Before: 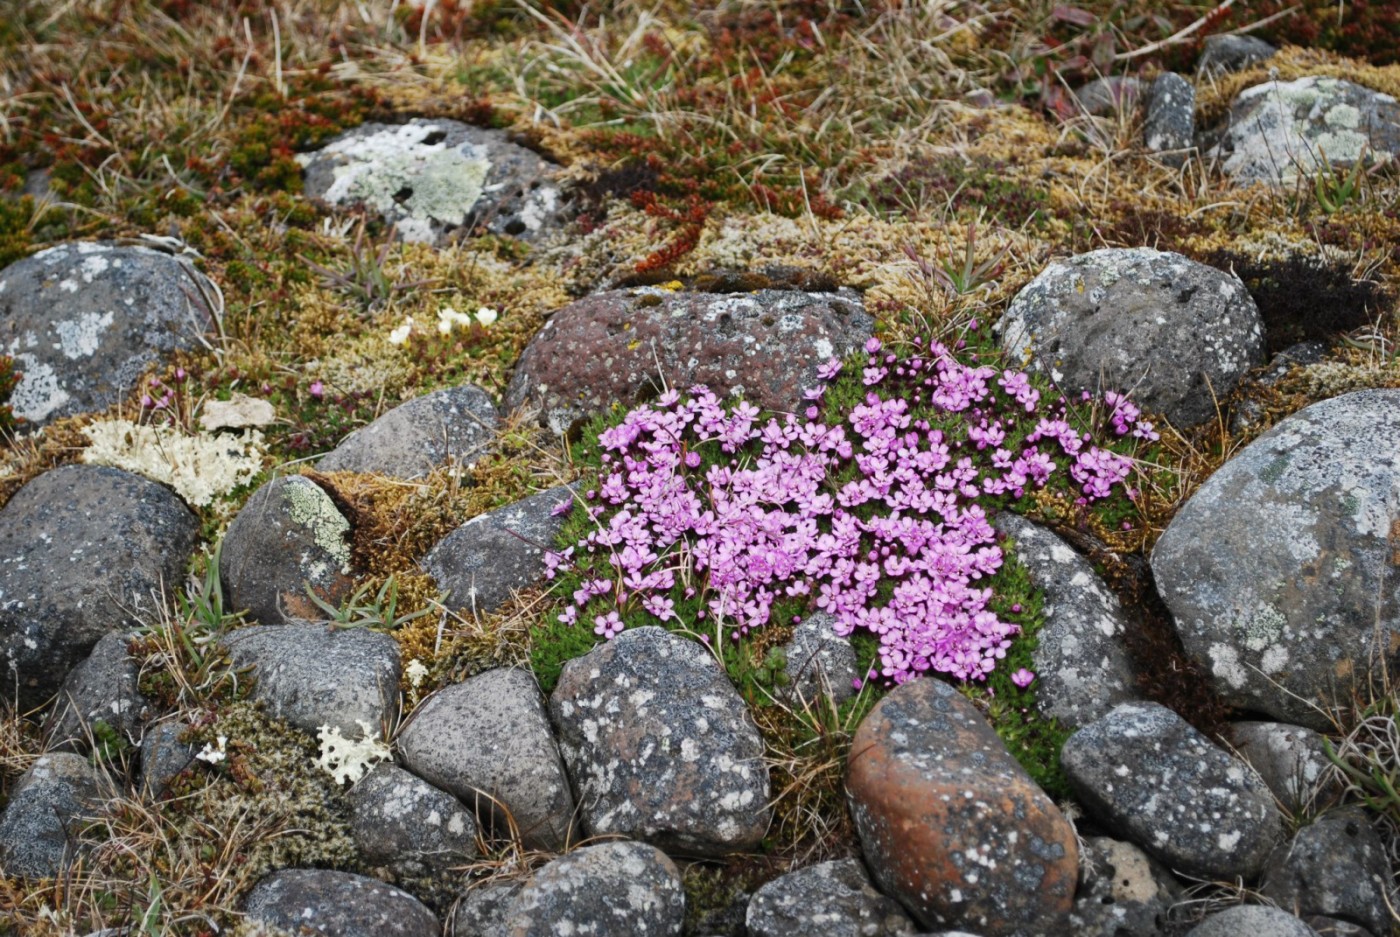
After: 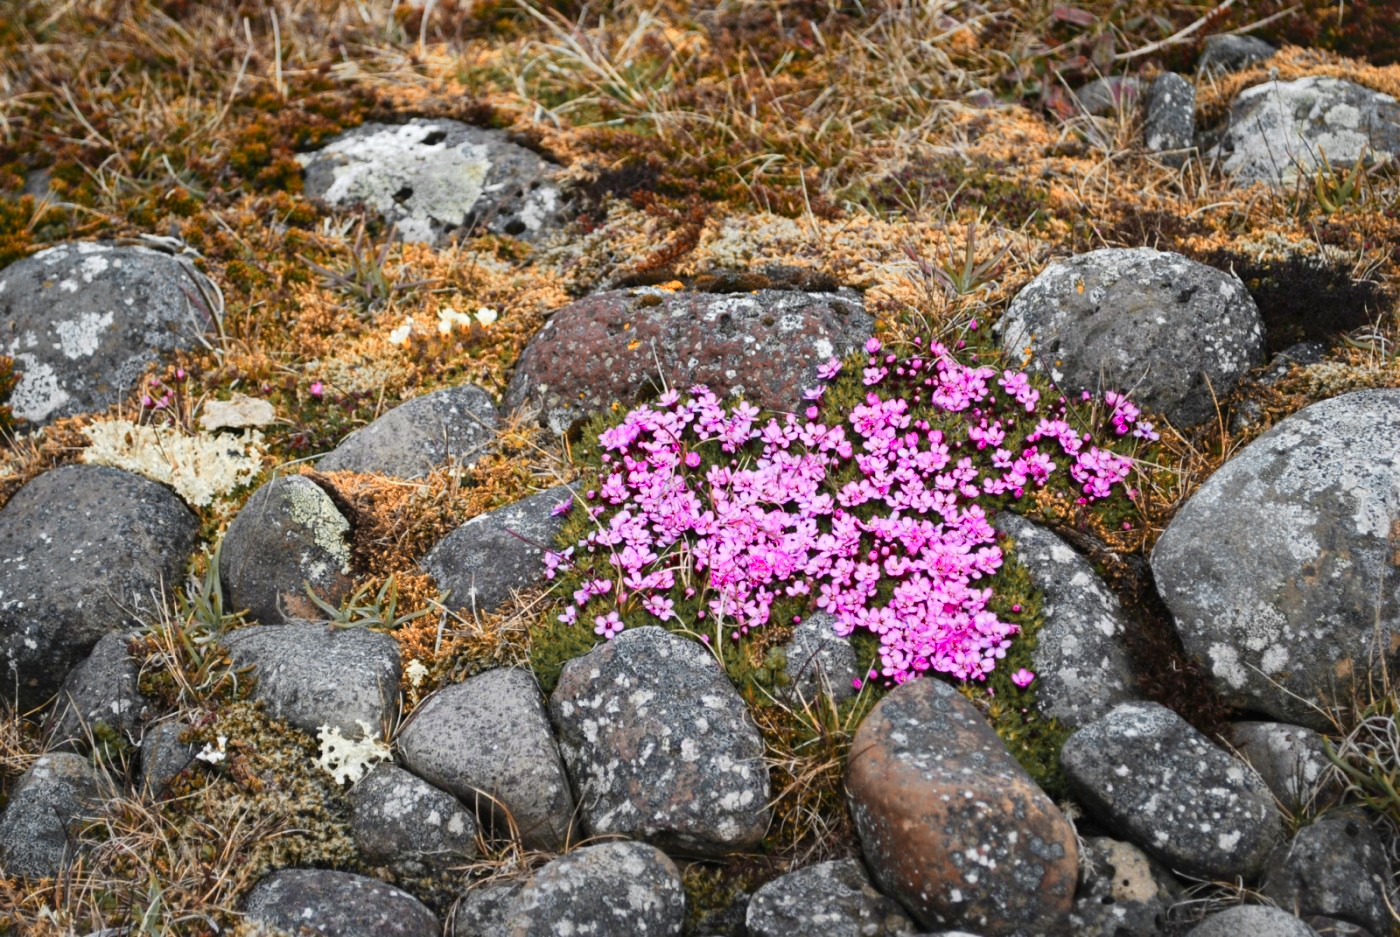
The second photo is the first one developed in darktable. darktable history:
shadows and highlights: shadows 61.45, white point adjustment 0.438, highlights -33.97, compress 83.54%
color zones: curves: ch0 [(0.009, 0.528) (0.136, 0.6) (0.255, 0.586) (0.39, 0.528) (0.522, 0.584) (0.686, 0.736) (0.849, 0.561)]; ch1 [(0.045, 0.781) (0.14, 0.416) (0.257, 0.695) (0.442, 0.032) (0.738, 0.338) (0.818, 0.632) (0.891, 0.741) (1, 0.704)]; ch2 [(0, 0.667) (0.141, 0.52) (0.26, 0.37) (0.474, 0.432) (0.743, 0.286)]
